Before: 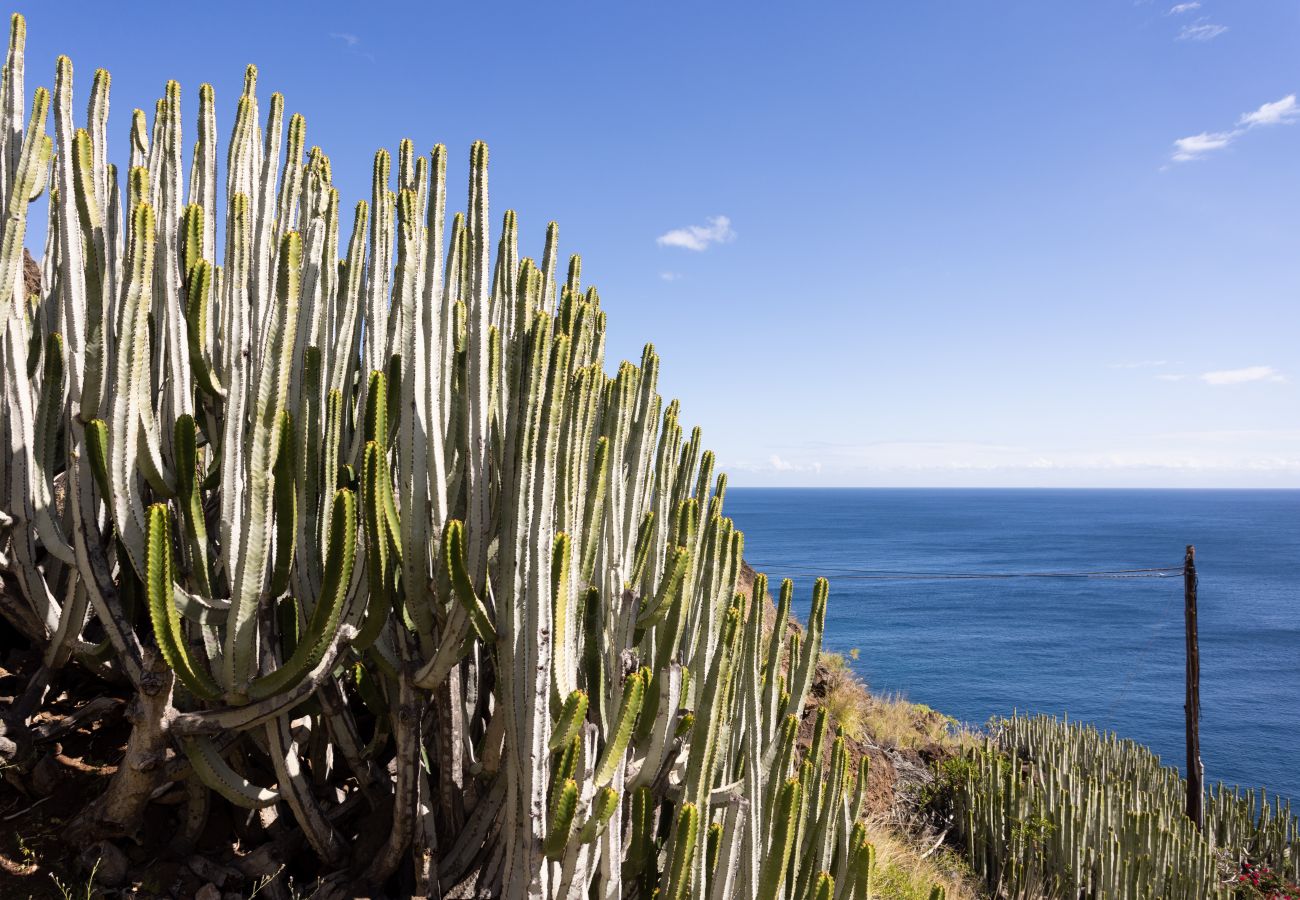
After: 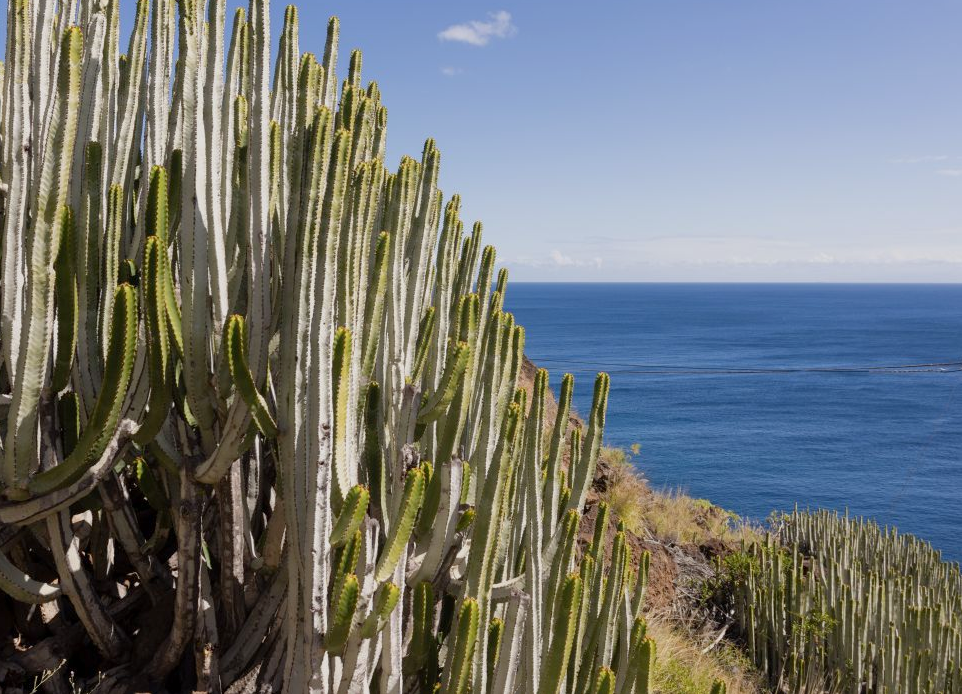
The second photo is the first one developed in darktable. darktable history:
white balance: emerald 1
tone equalizer: -8 EV 0.25 EV, -7 EV 0.417 EV, -6 EV 0.417 EV, -5 EV 0.25 EV, -3 EV -0.25 EV, -2 EV -0.417 EV, -1 EV -0.417 EV, +0 EV -0.25 EV, edges refinement/feathering 500, mask exposure compensation -1.57 EV, preserve details guided filter
crop: left 16.871%, top 22.857%, right 9.116%
